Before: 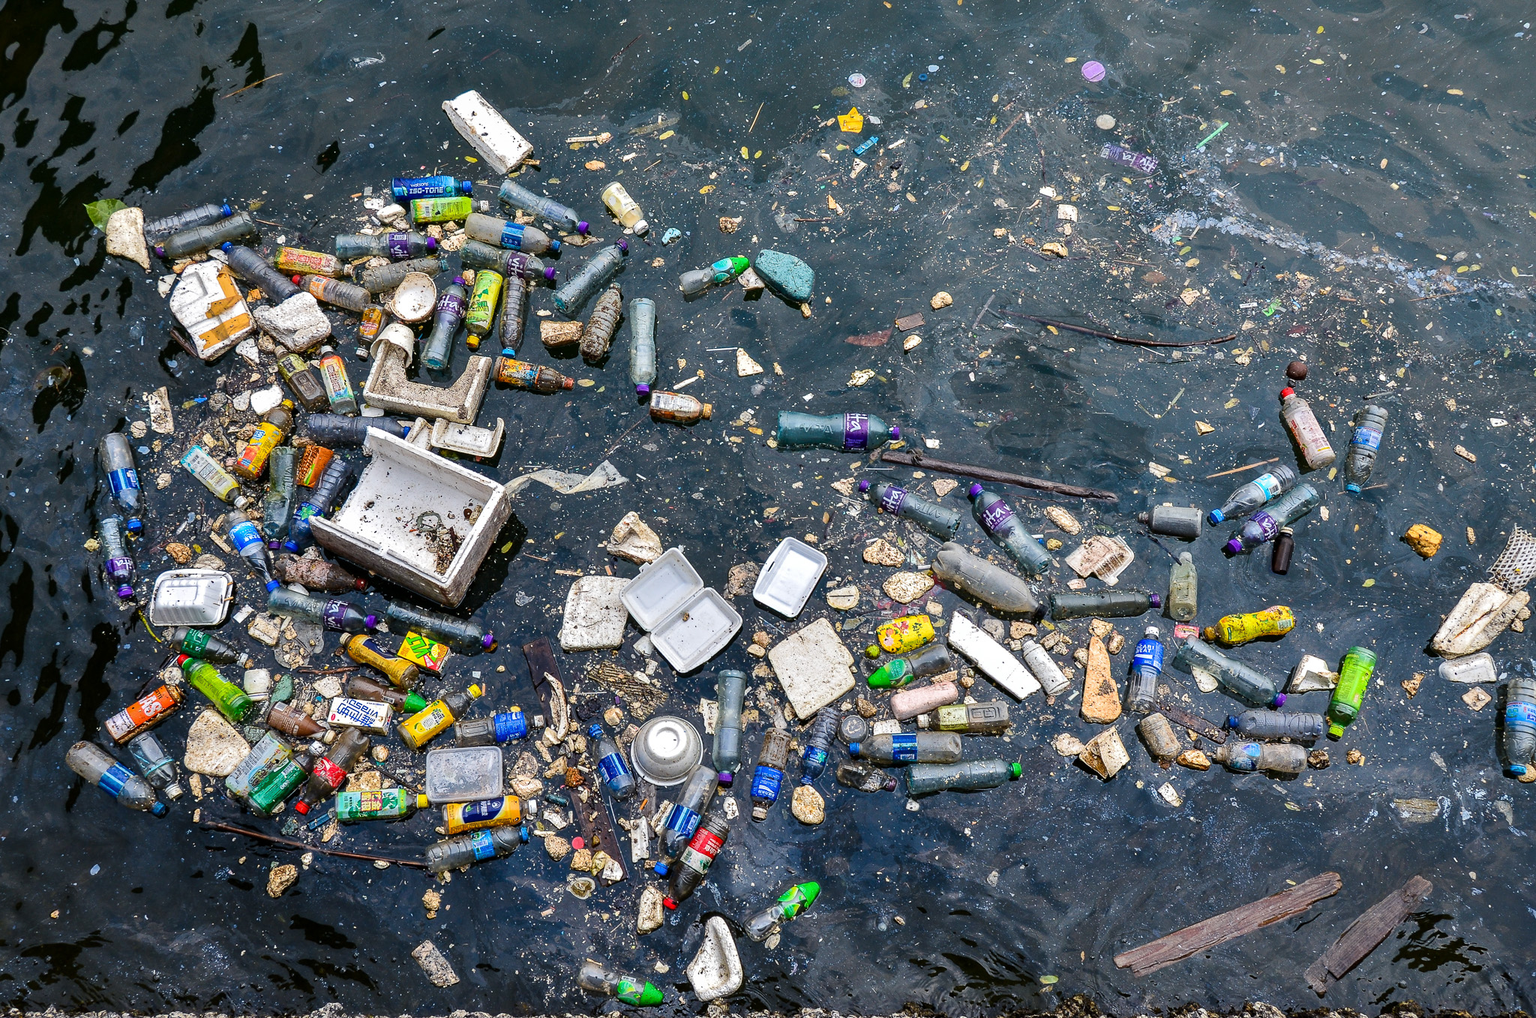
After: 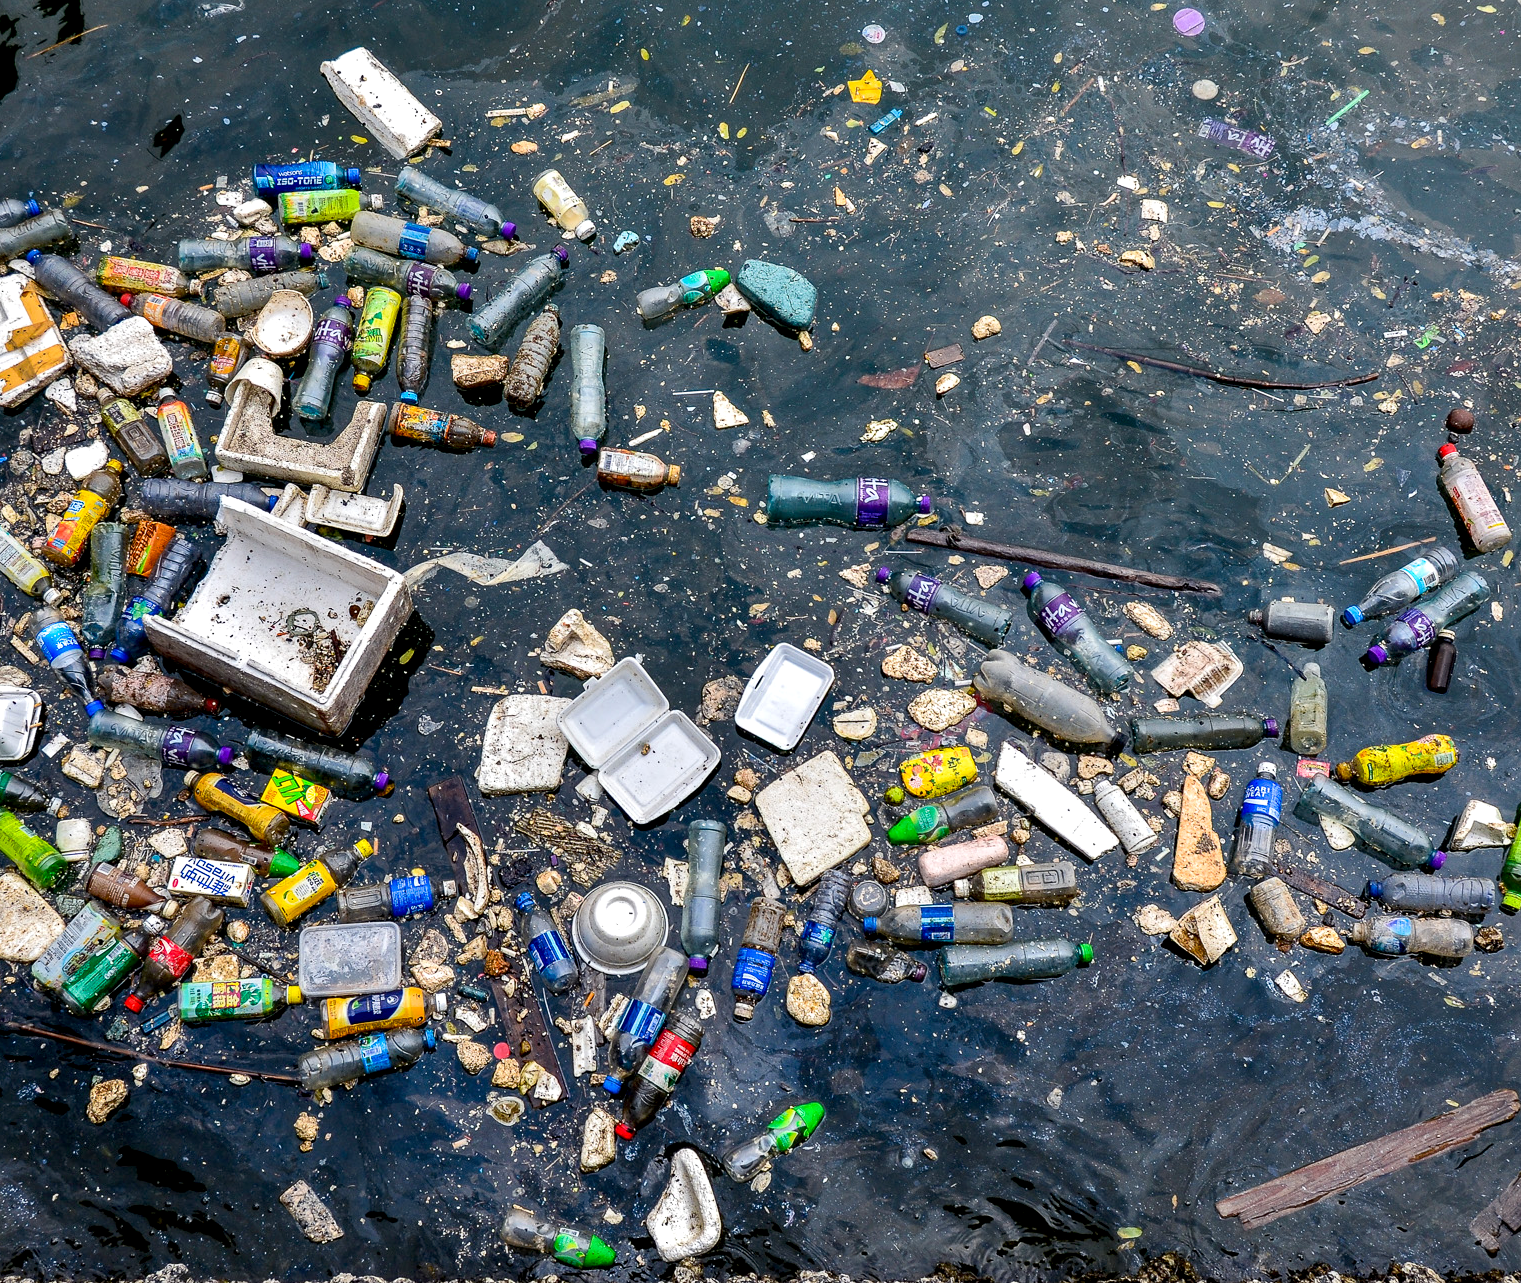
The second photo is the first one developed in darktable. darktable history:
crop and rotate: left 13.182%, top 5.428%, right 12.546%
tone equalizer: on, module defaults
exposure: black level correction 0.007, exposure 0.09 EV, compensate highlight preservation false
